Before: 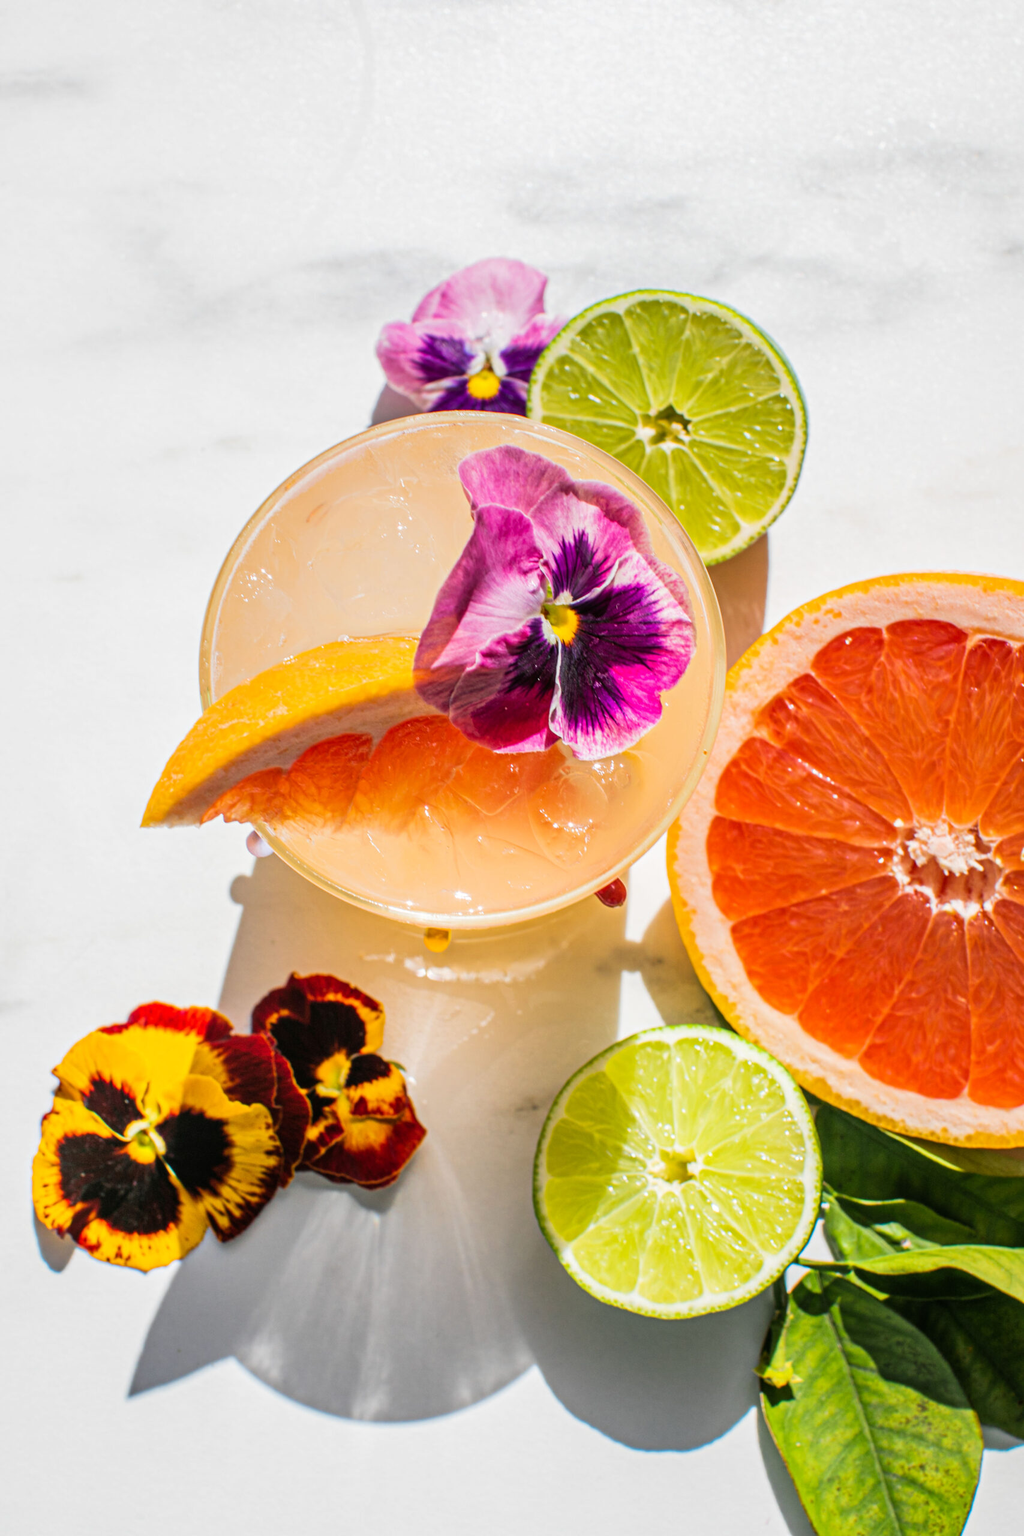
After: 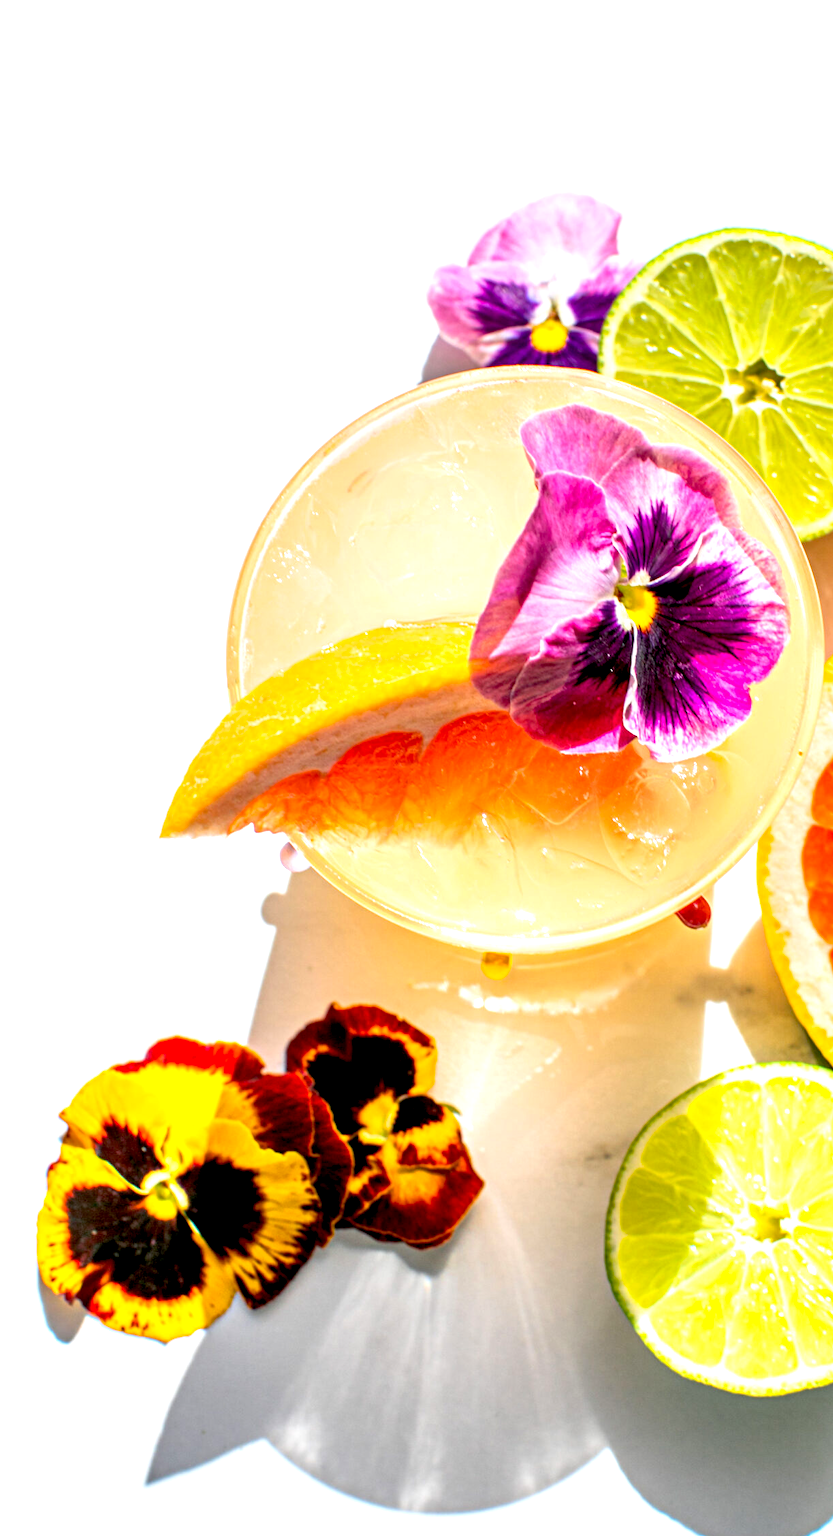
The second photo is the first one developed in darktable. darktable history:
exposure: black level correction 0.012, exposure 0.7 EV, compensate exposure bias true, compensate highlight preservation false
crop: top 5.803%, right 27.864%, bottom 5.804%
